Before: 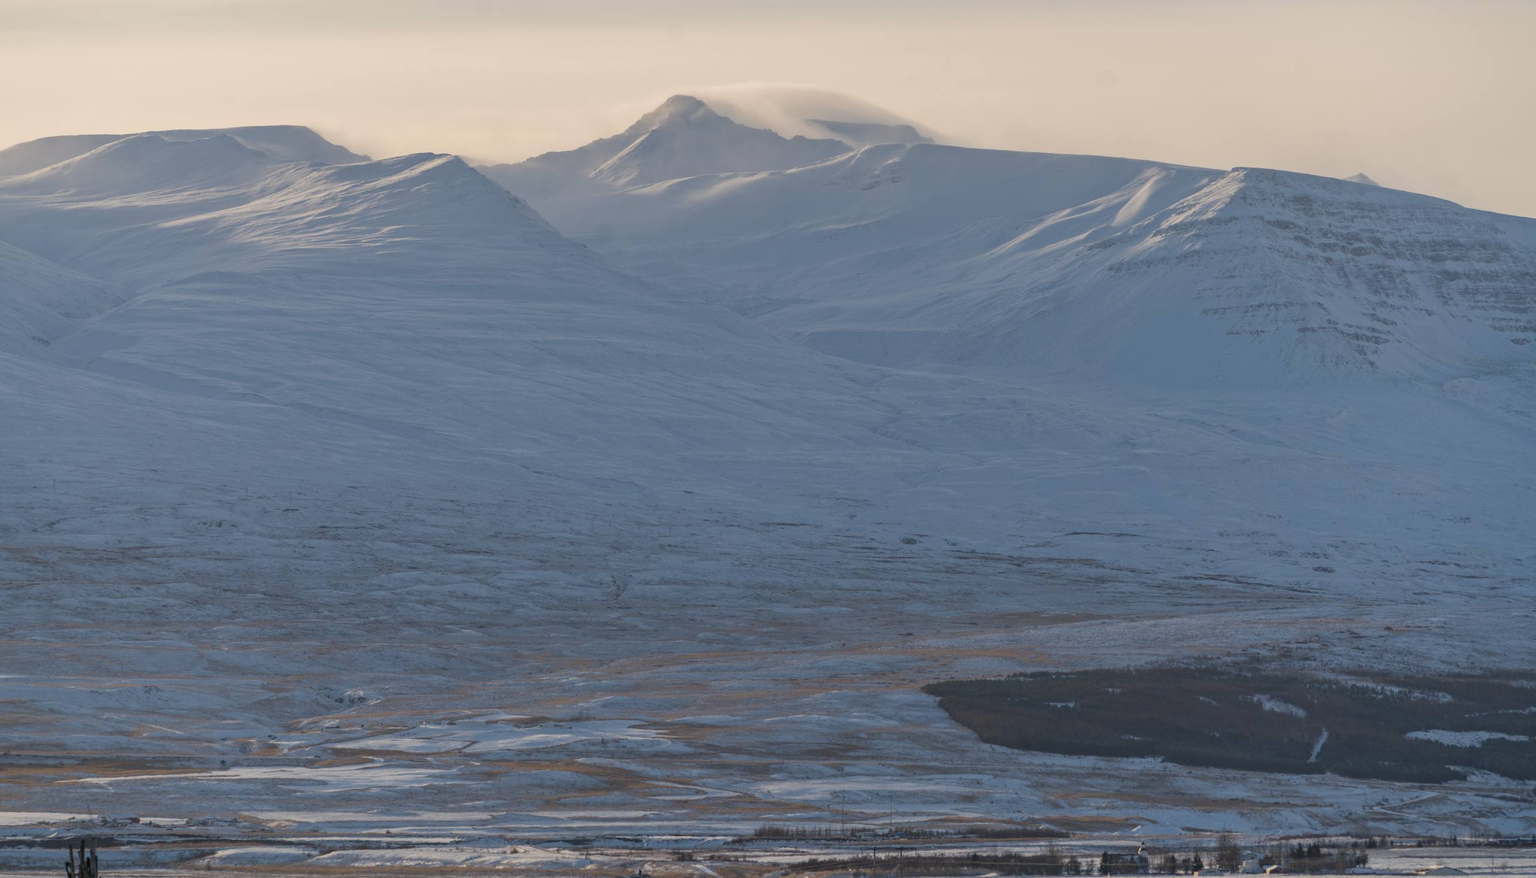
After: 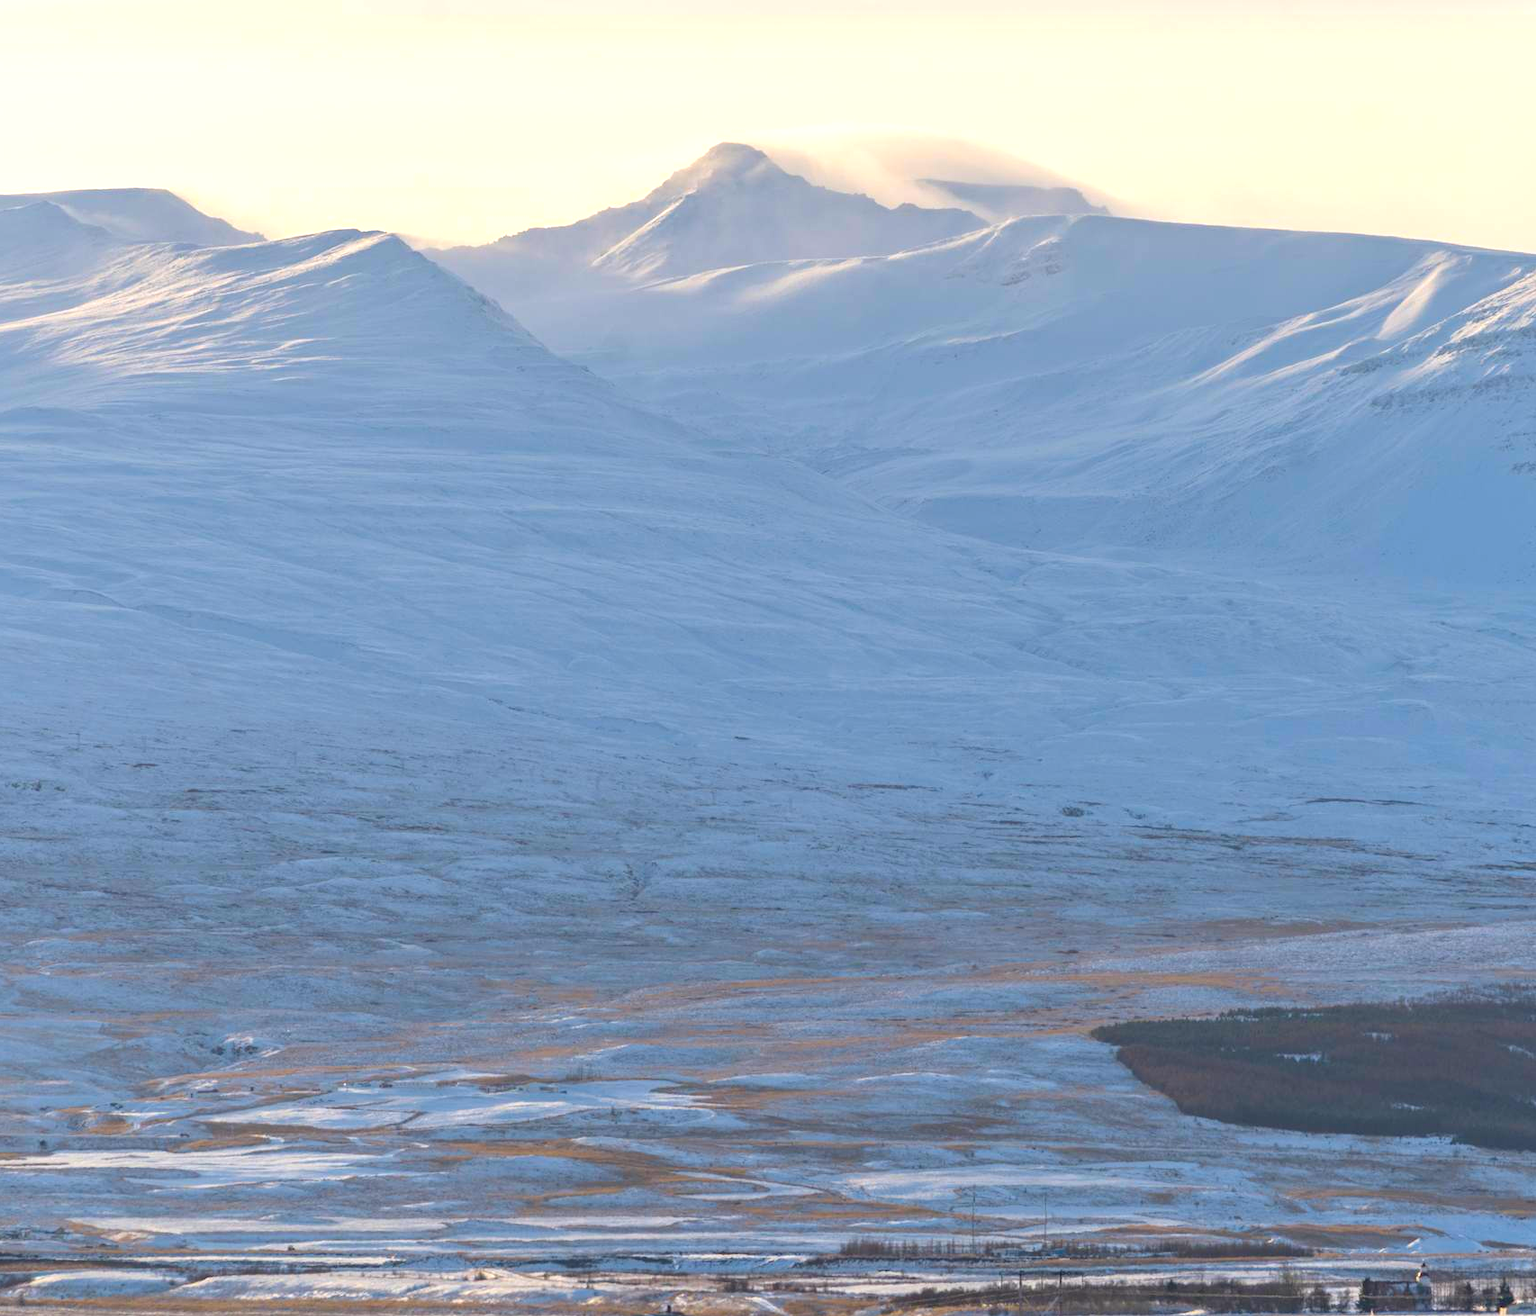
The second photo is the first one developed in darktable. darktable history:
color balance: output saturation 110%
exposure: black level correction 0, exposure 0.9 EV, compensate highlight preservation false
crop and rotate: left 12.673%, right 20.66%
color balance rgb: perceptual saturation grading › global saturation 20%, global vibrance 20%
